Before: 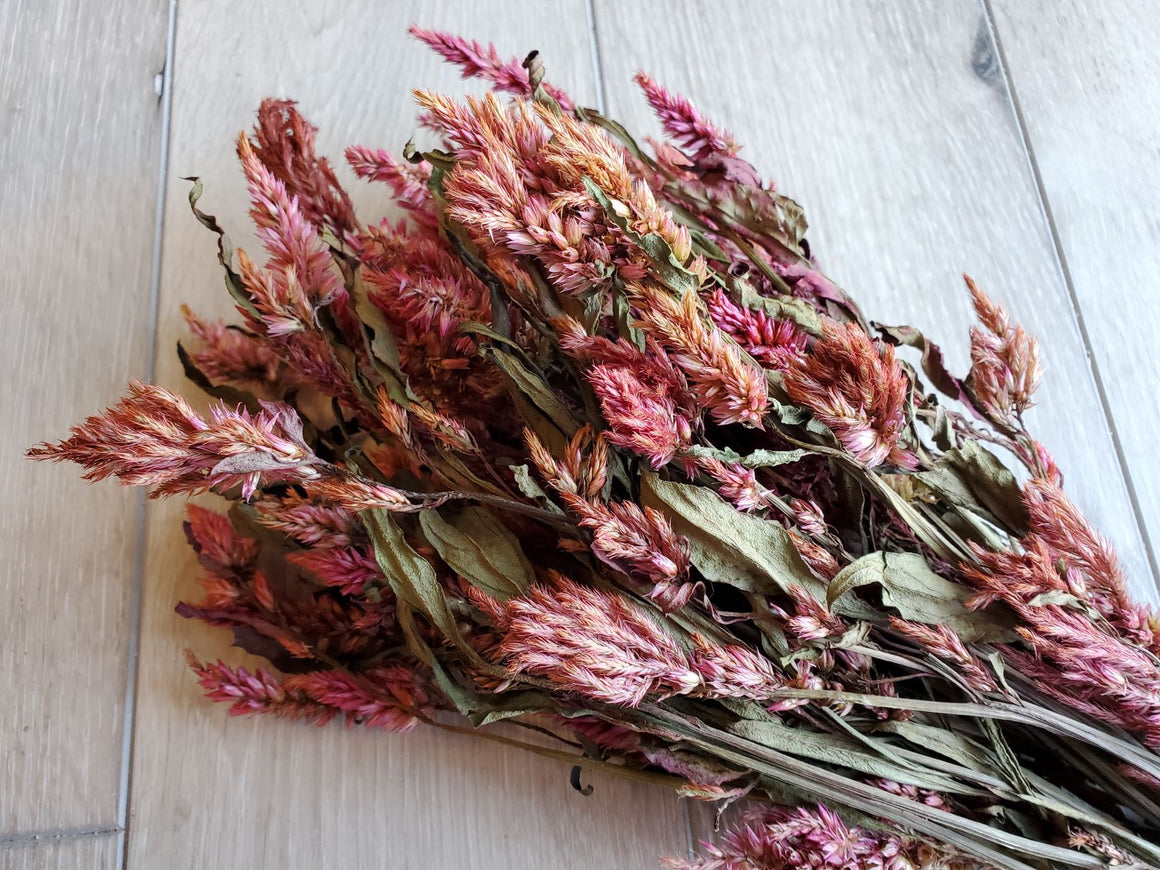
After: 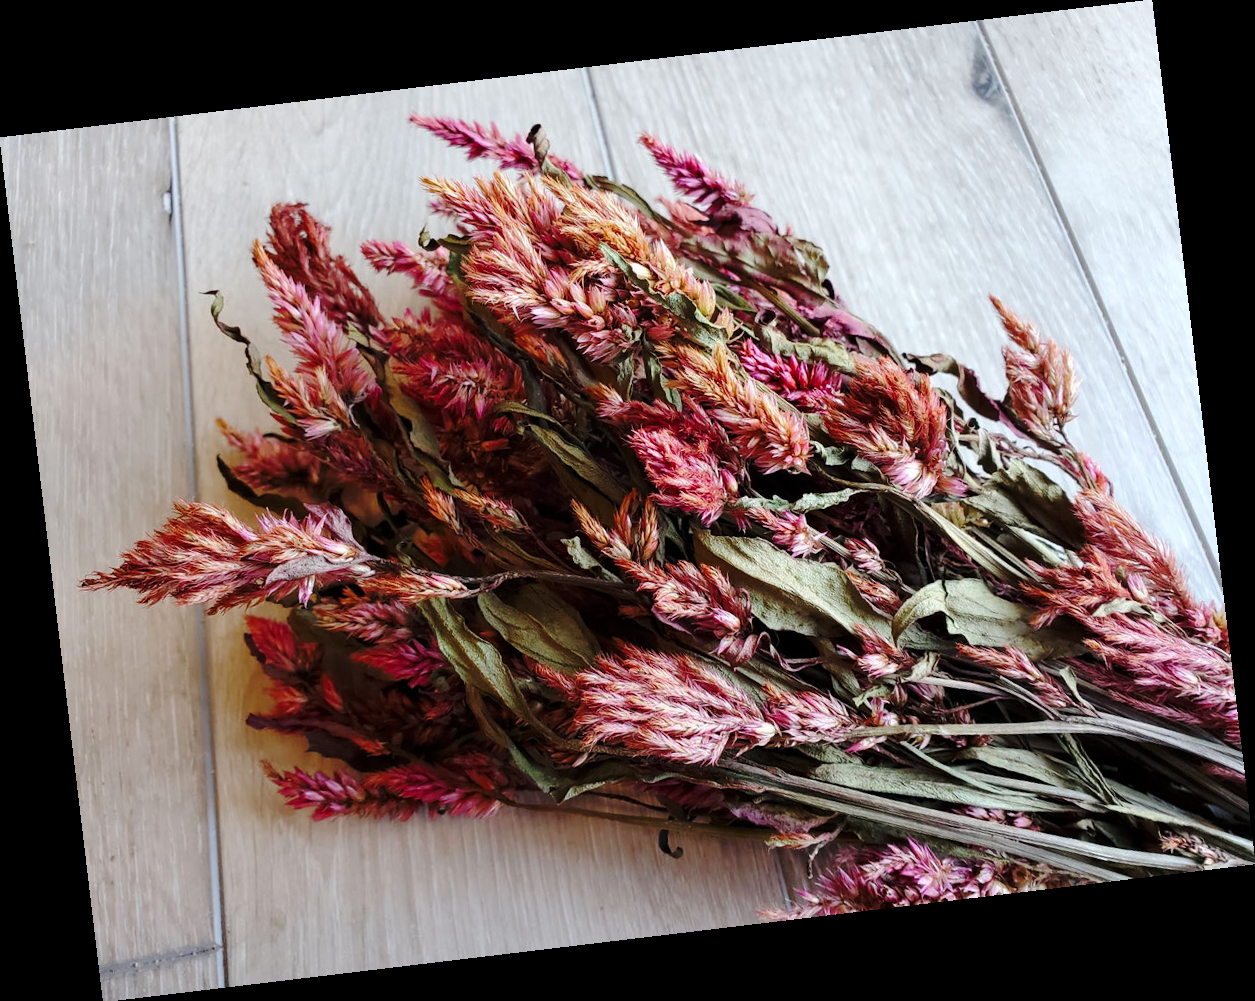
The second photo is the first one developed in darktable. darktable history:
rotate and perspective: rotation -6.83°, automatic cropping off
base curve: curves: ch0 [(0, 0) (0.073, 0.04) (0.157, 0.139) (0.492, 0.492) (0.758, 0.758) (1, 1)], preserve colors none
